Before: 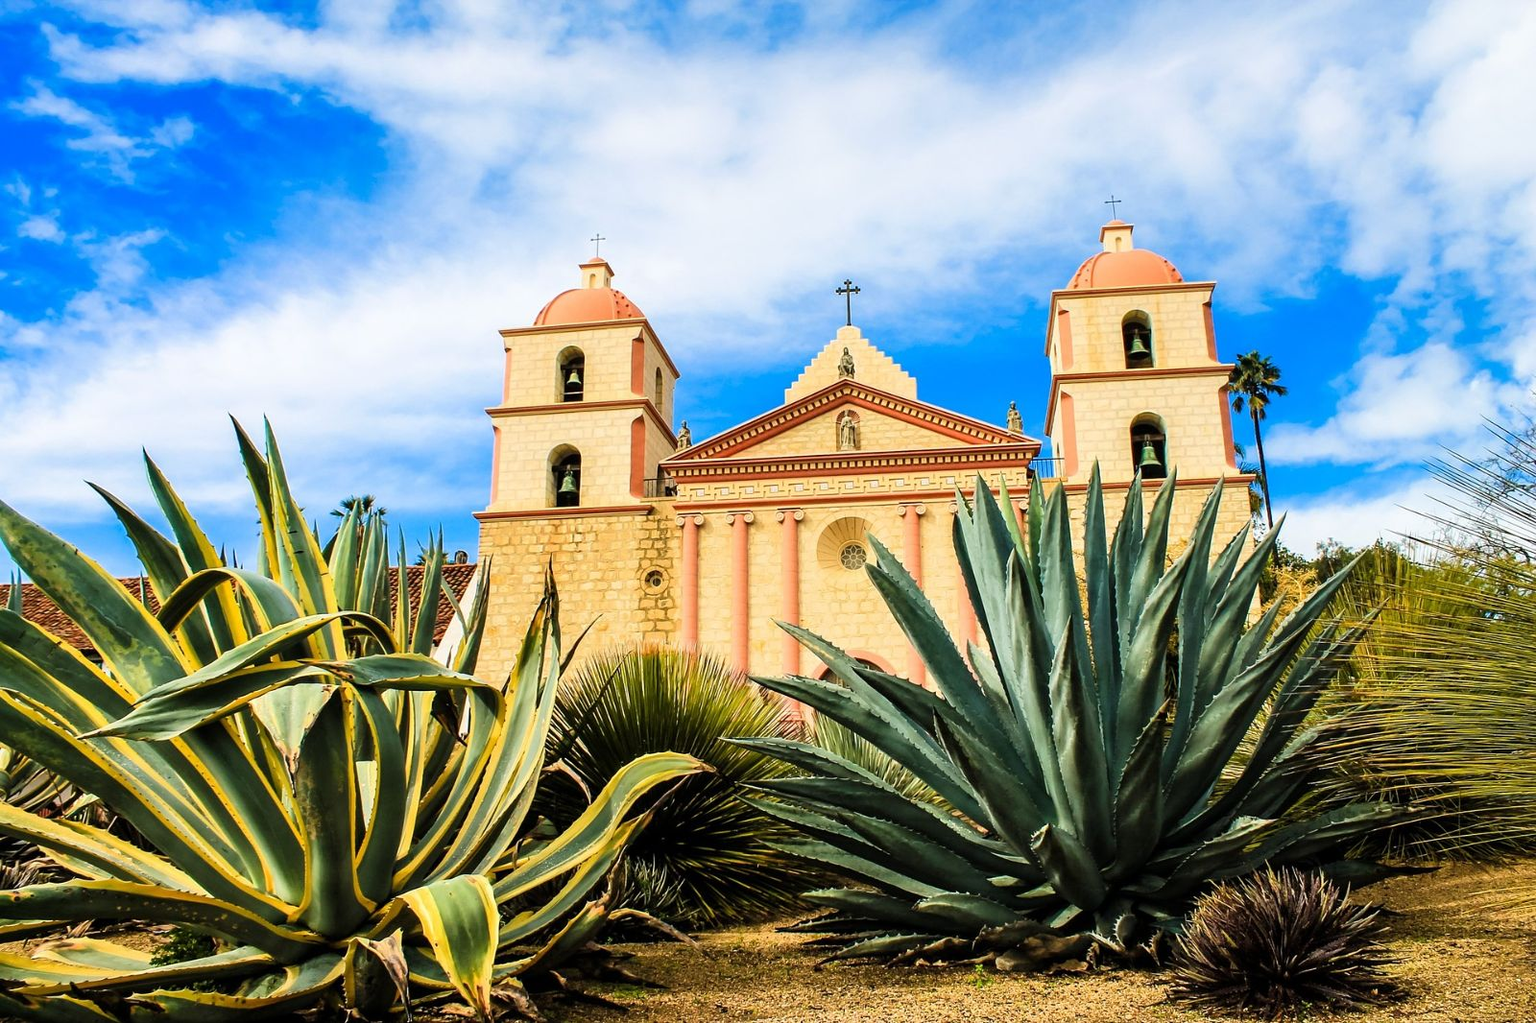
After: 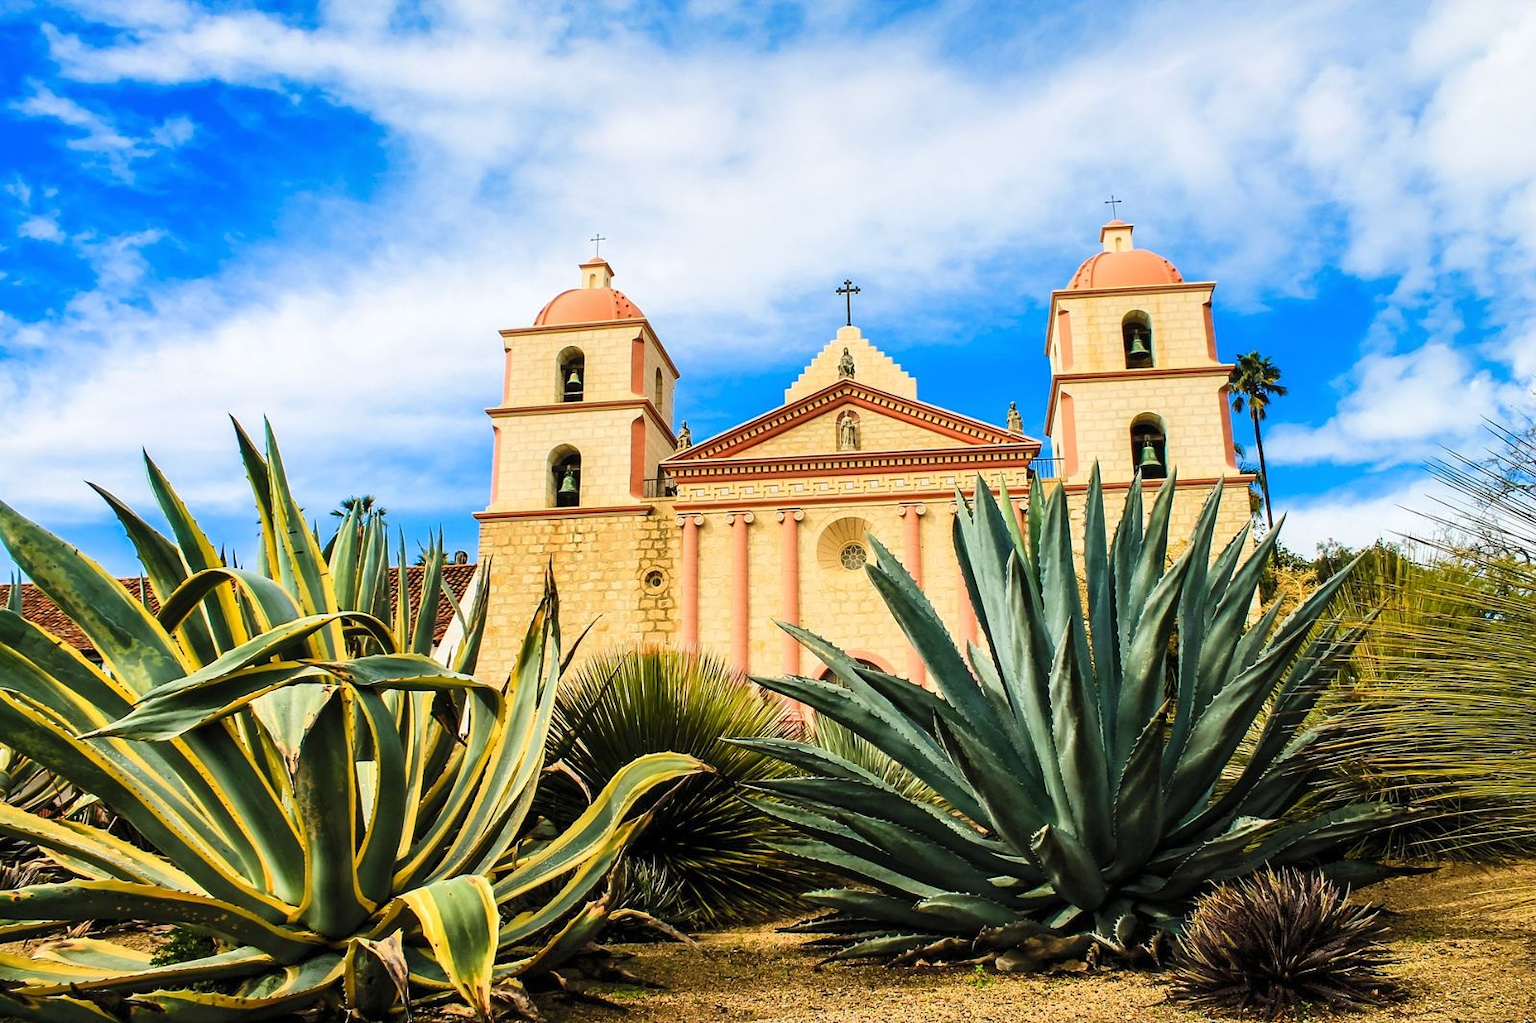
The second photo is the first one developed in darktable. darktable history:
shadows and highlights: shadows 62.91, white point adjustment 0.411, highlights -34.29, compress 83.43%
